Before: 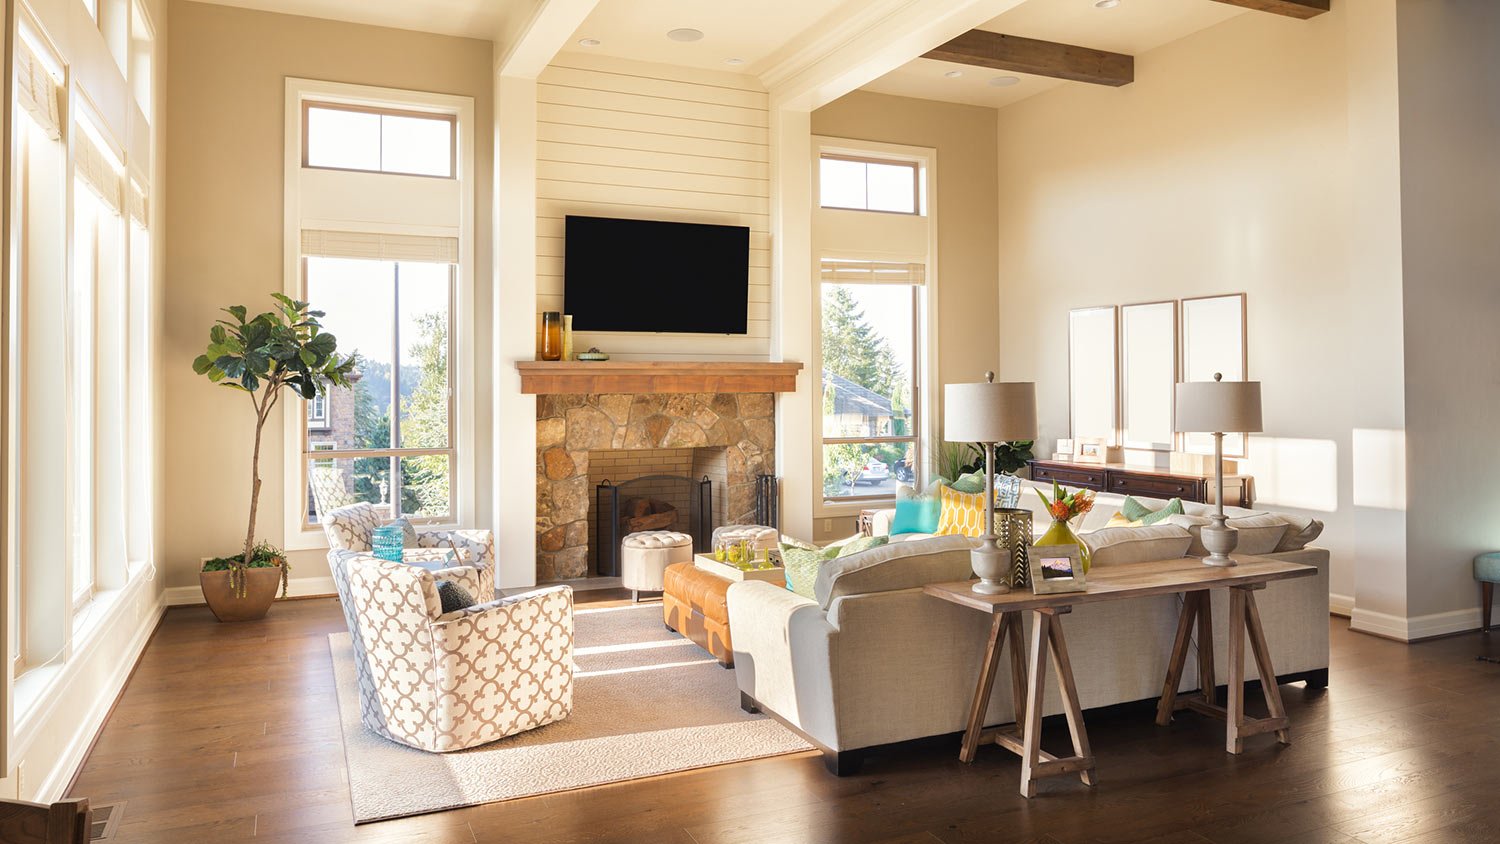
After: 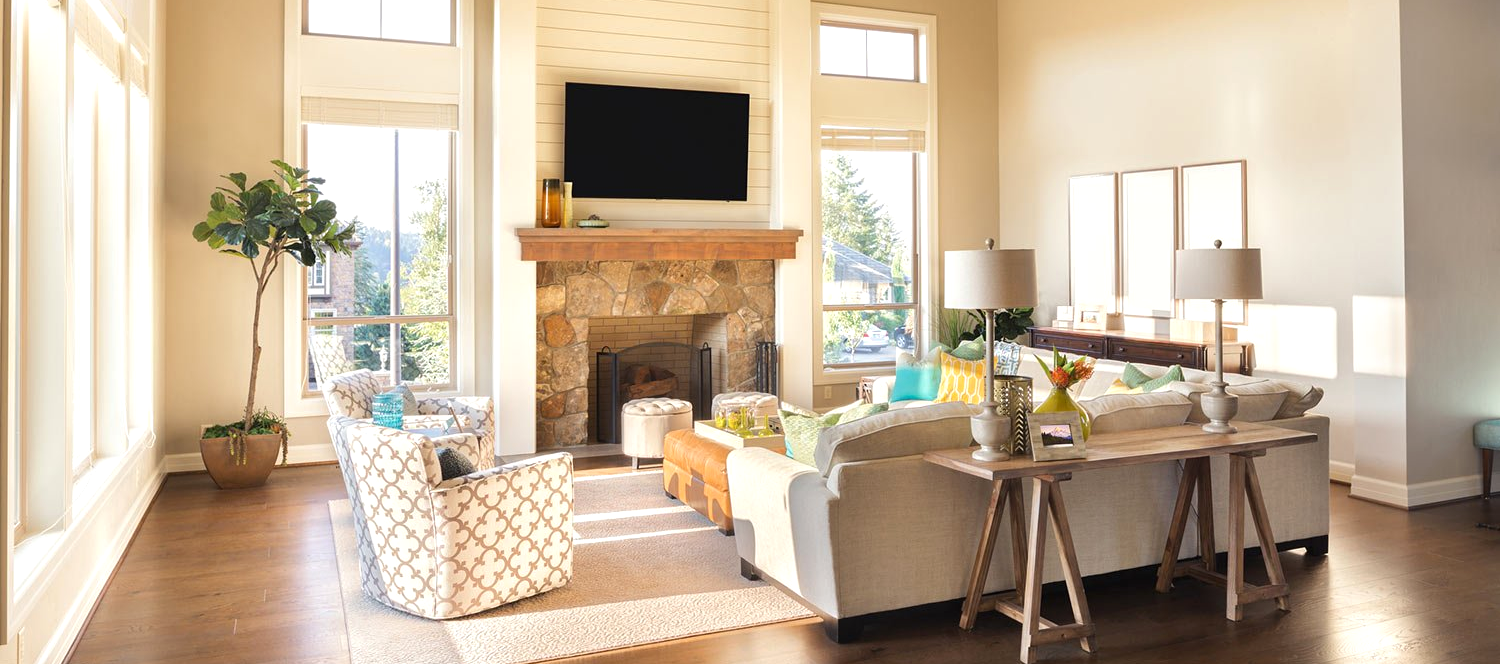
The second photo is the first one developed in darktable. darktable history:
exposure: exposure 0.2 EV, compensate highlight preservation false
crop and rotate: top 15.774%, bottom 5.506%
